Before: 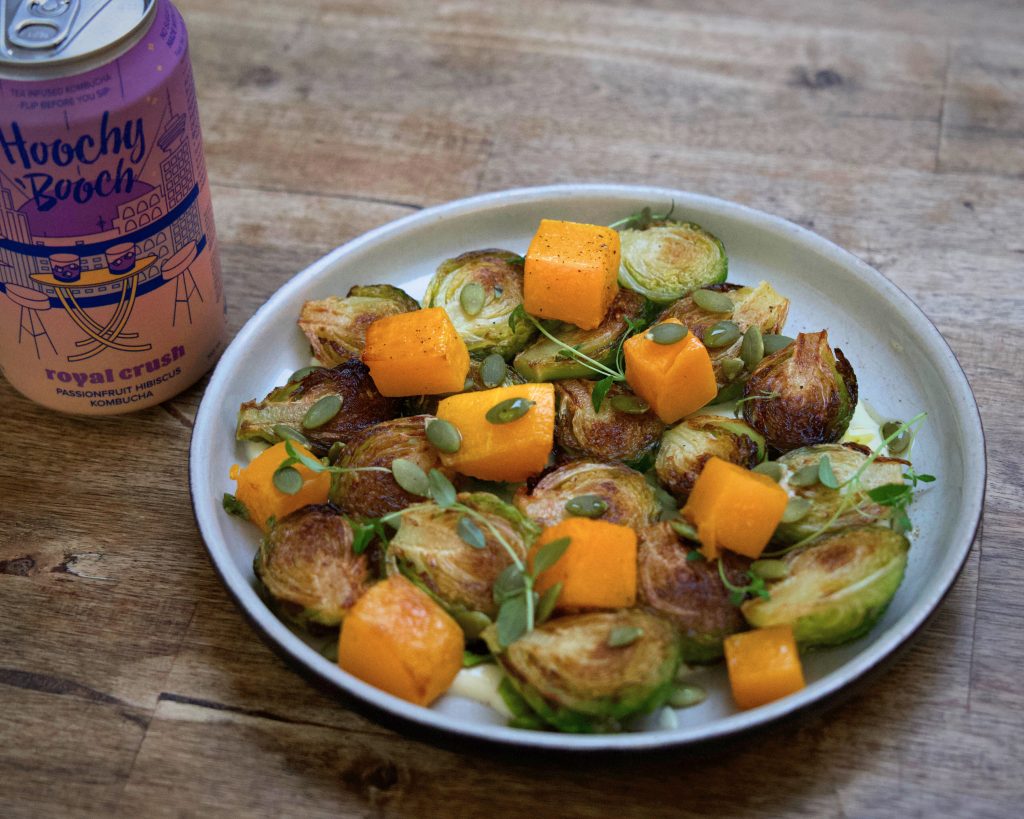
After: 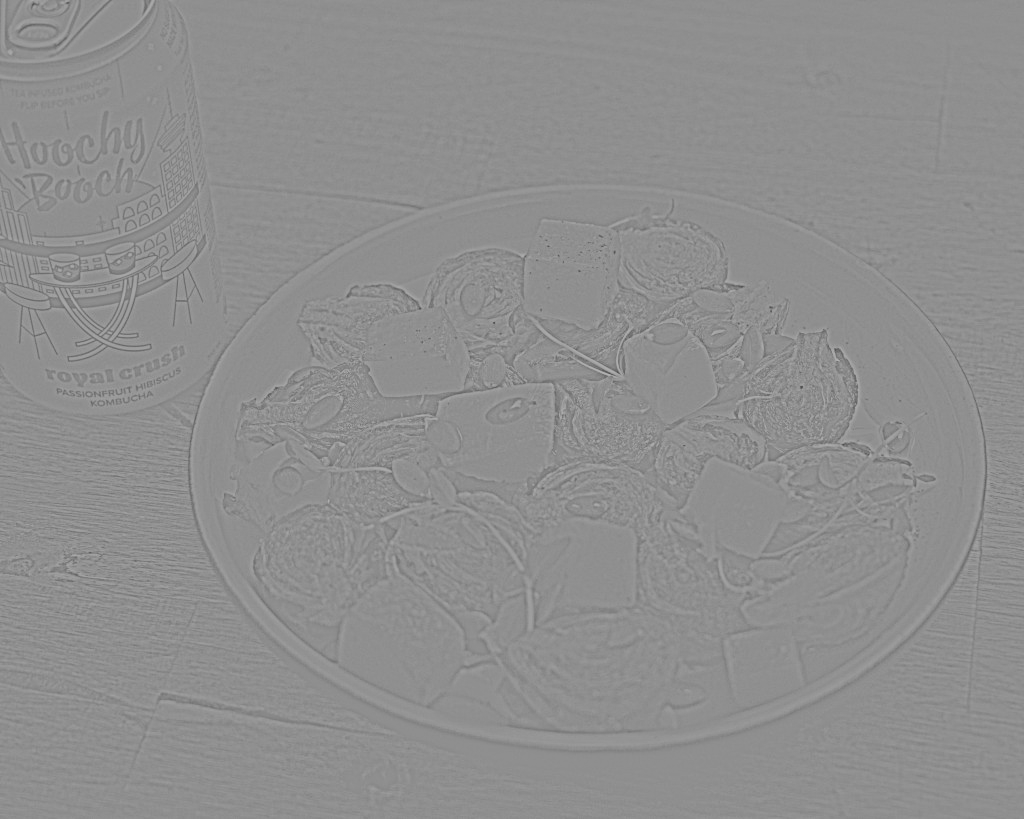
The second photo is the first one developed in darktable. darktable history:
local contrast: highlights 100%, shadows 100%, detail 120%, midtone range 0.2
base curve: curves: ch0 [(0.065, 0.026) (0.236, 0.358) (0.53, 0.546) (0.777, 0.841) (0.924, 0.992)], preserve colors average RGB
contrast equalizer: y [[0.439, 0.44, 0.442, 0.457, 0.493, 0.498], [0.5 ×6], [0.5 ×6], [0 ×6], [0 ×6]]
highpass: sharpness 9.84%, contrast boost 9.94%
